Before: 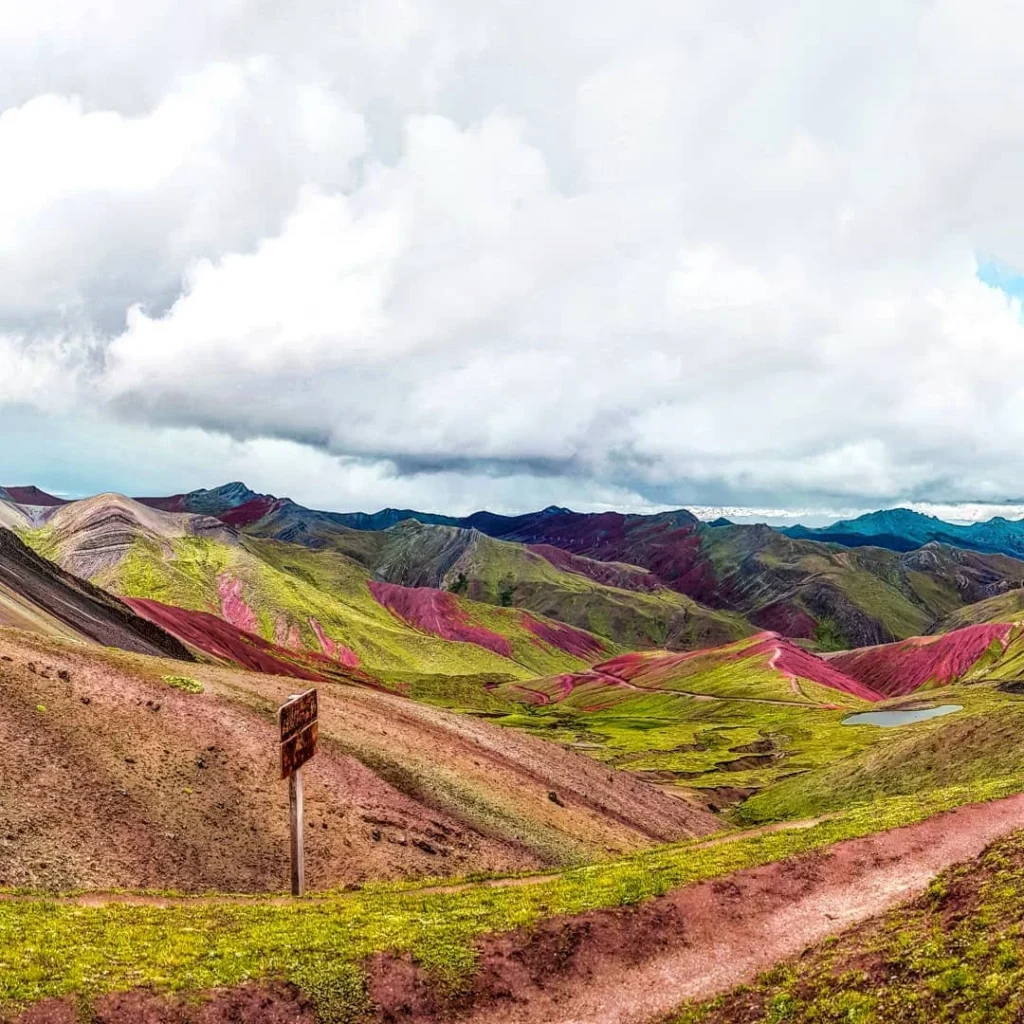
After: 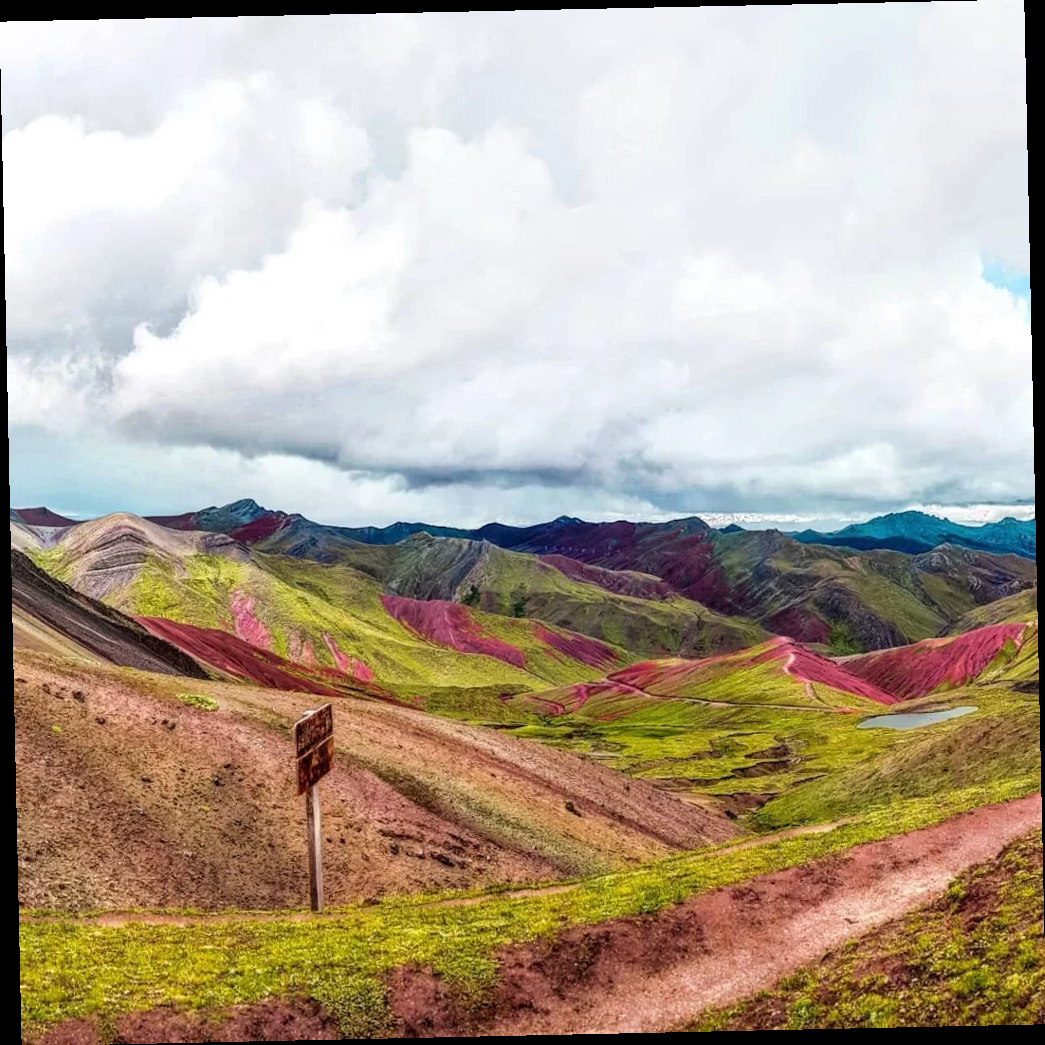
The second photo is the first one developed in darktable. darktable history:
rotate and perspective: rotation -1.24°, automatic cropping off
